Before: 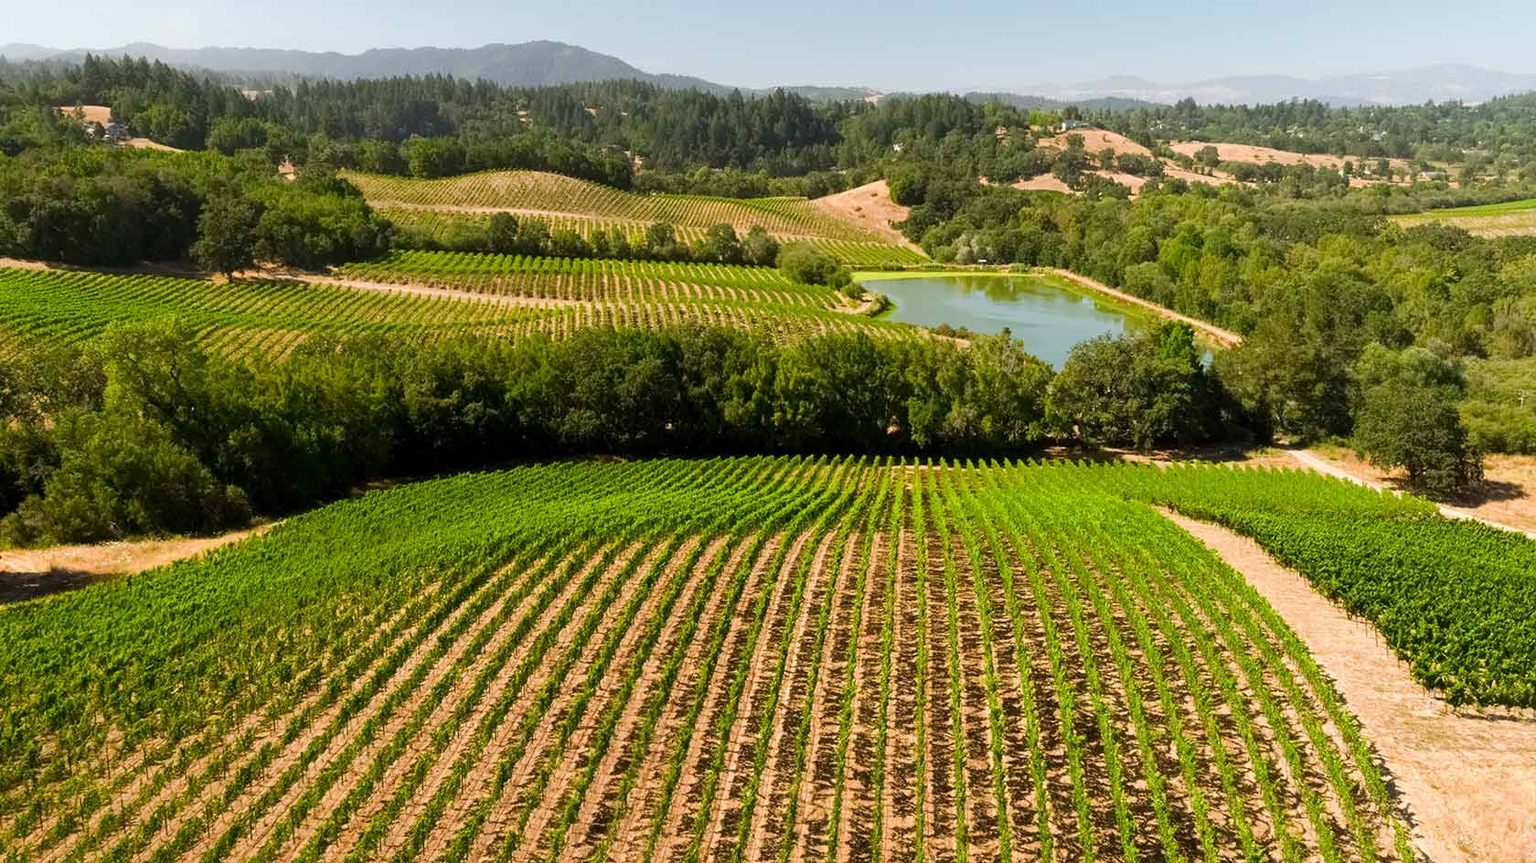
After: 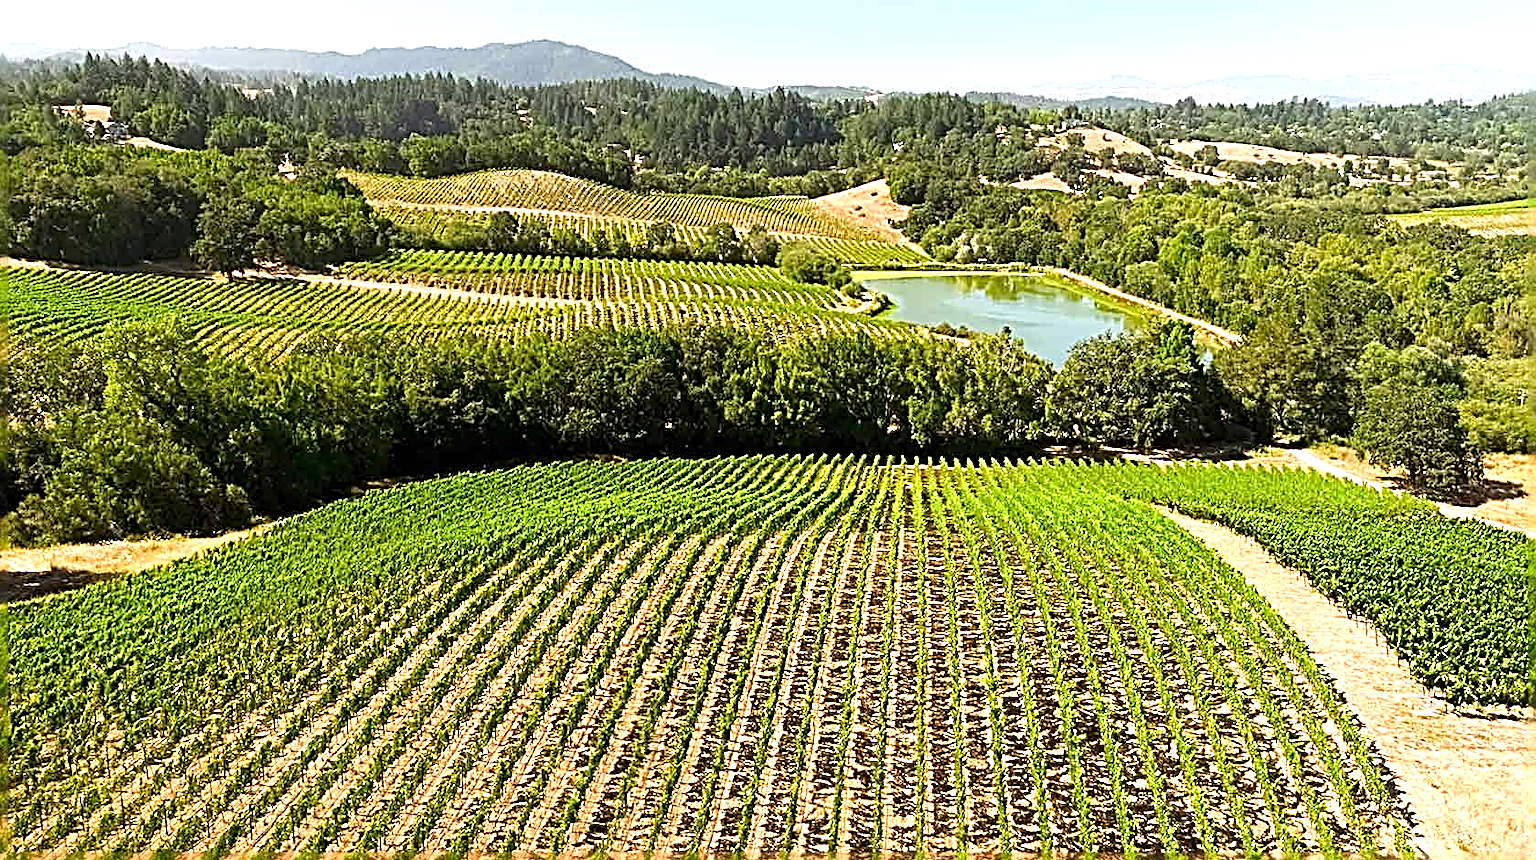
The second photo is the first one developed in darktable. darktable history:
crop: top 0.174%, bottom 0.125%
sharpen: radius 3.205, amount 1.733
exposure: black level correction 0, exposure 0.704 EV, compensate highlight preservation false
